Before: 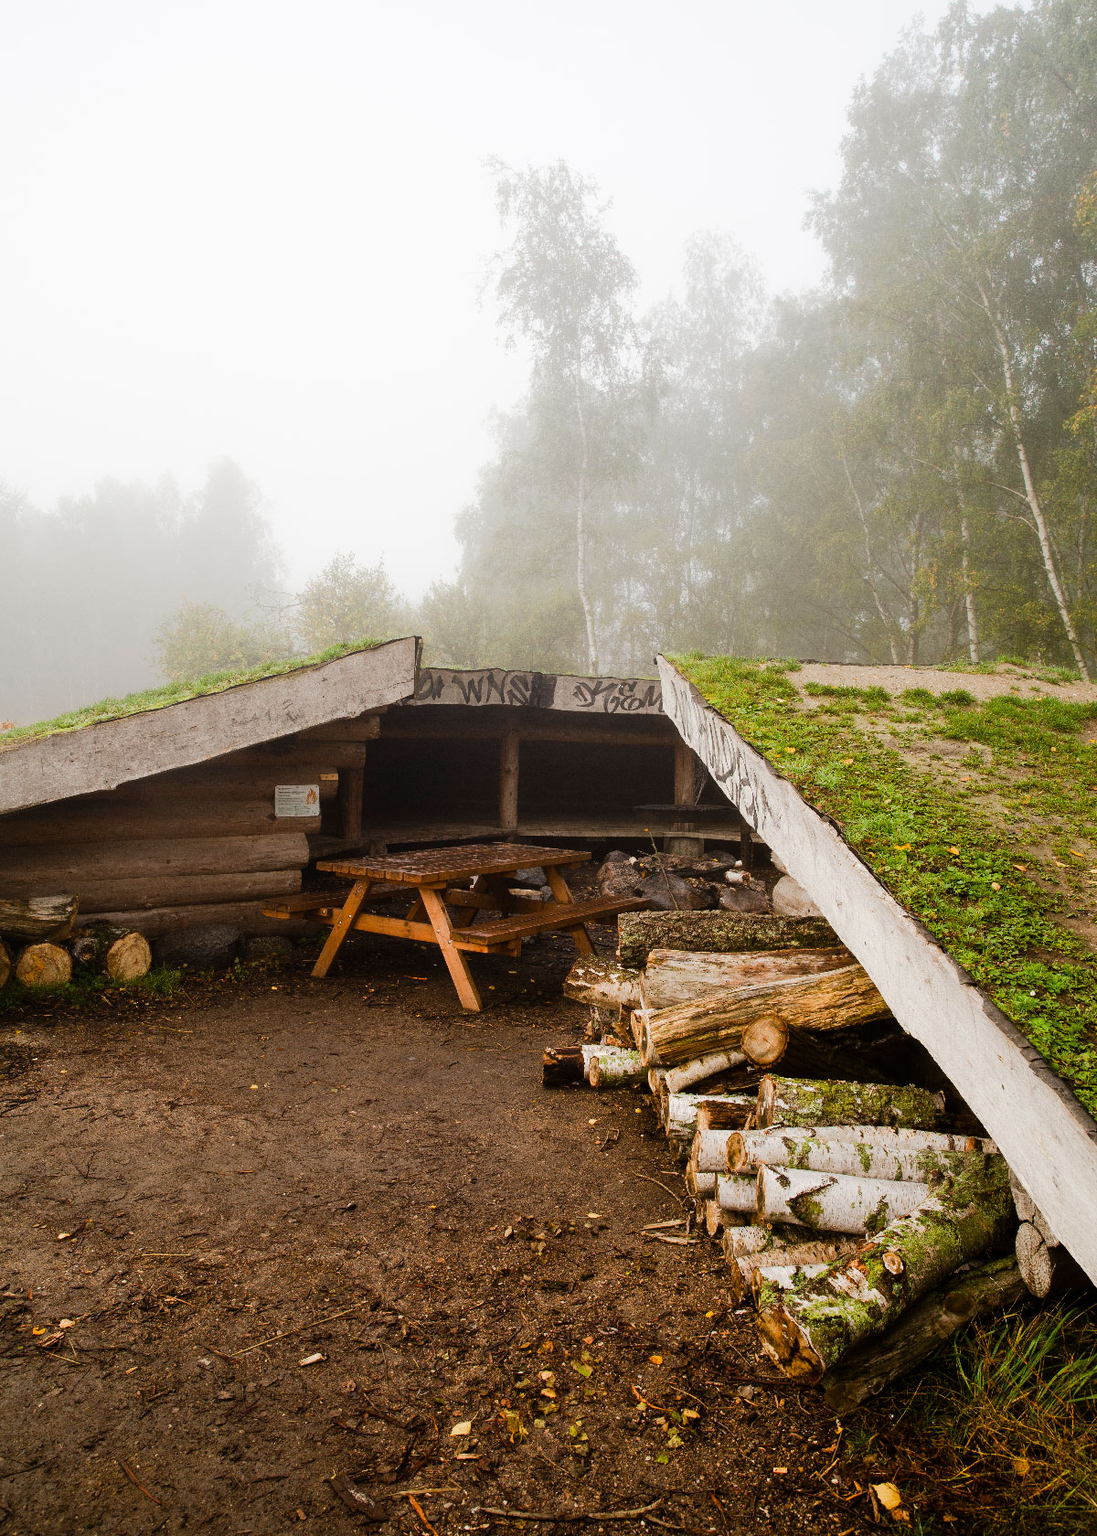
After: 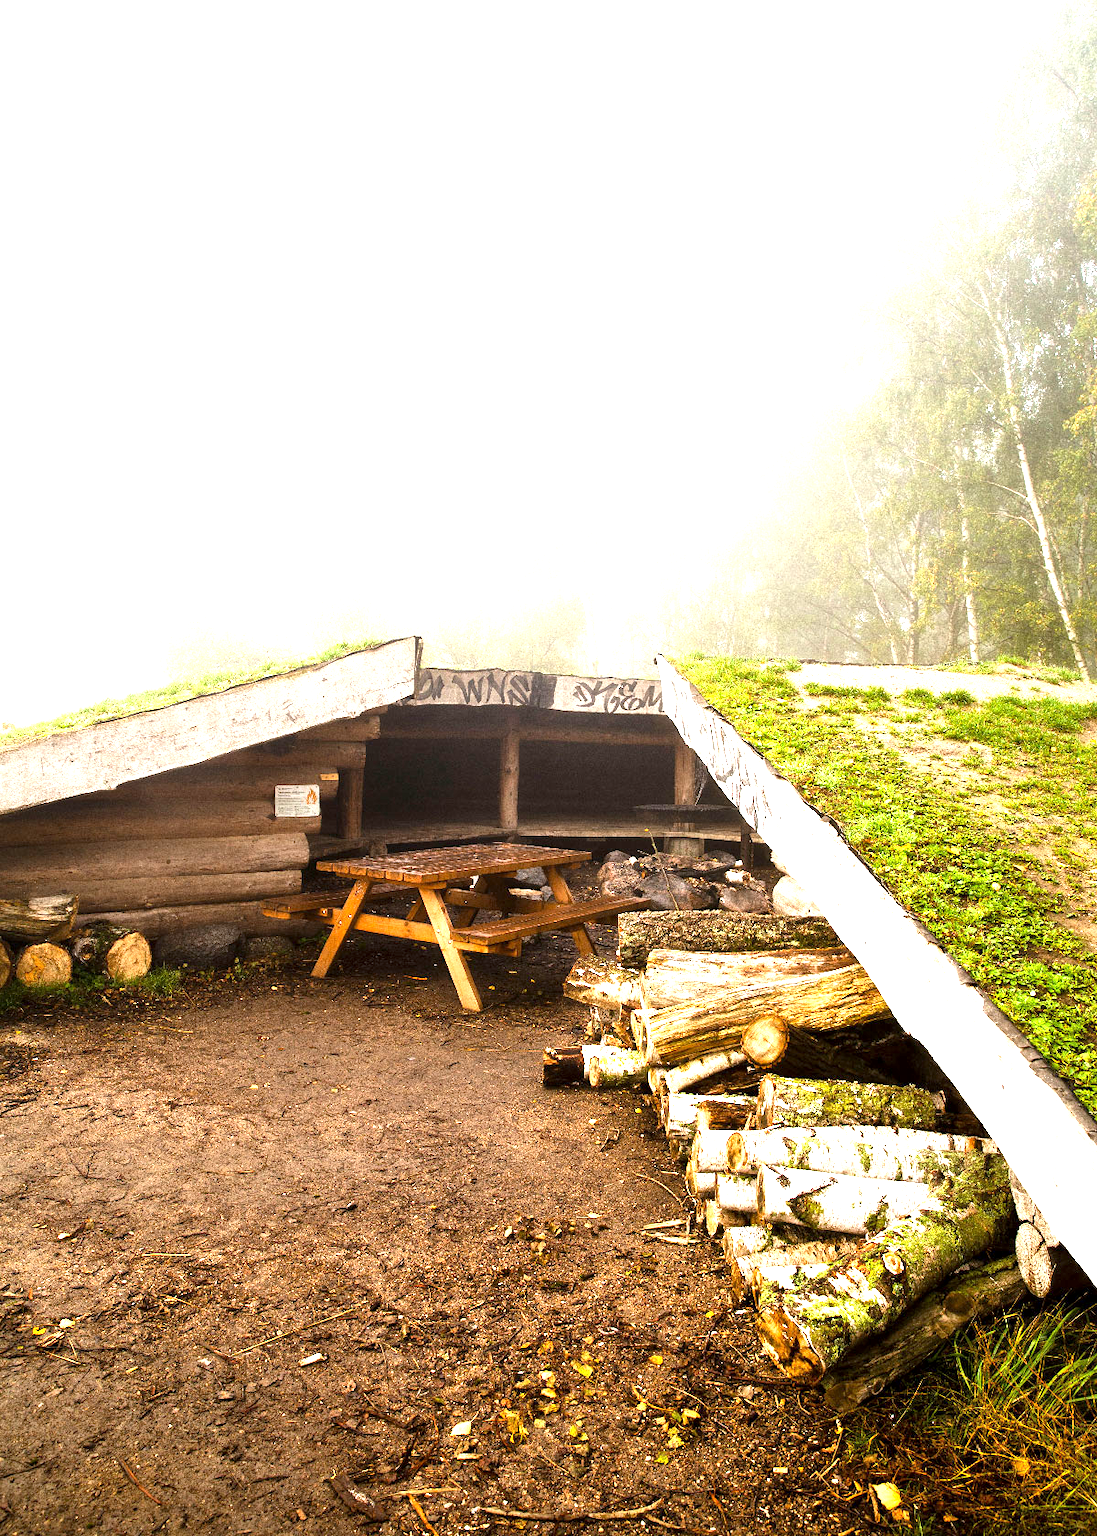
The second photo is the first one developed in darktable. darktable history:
exposure: black level correction 0.001, exposure 1.651 EV, compensate highlight preservation false
local contrast: mode bilateral grid, contrast 20, coarseness 50, detail 120%, midtone range 0.2
